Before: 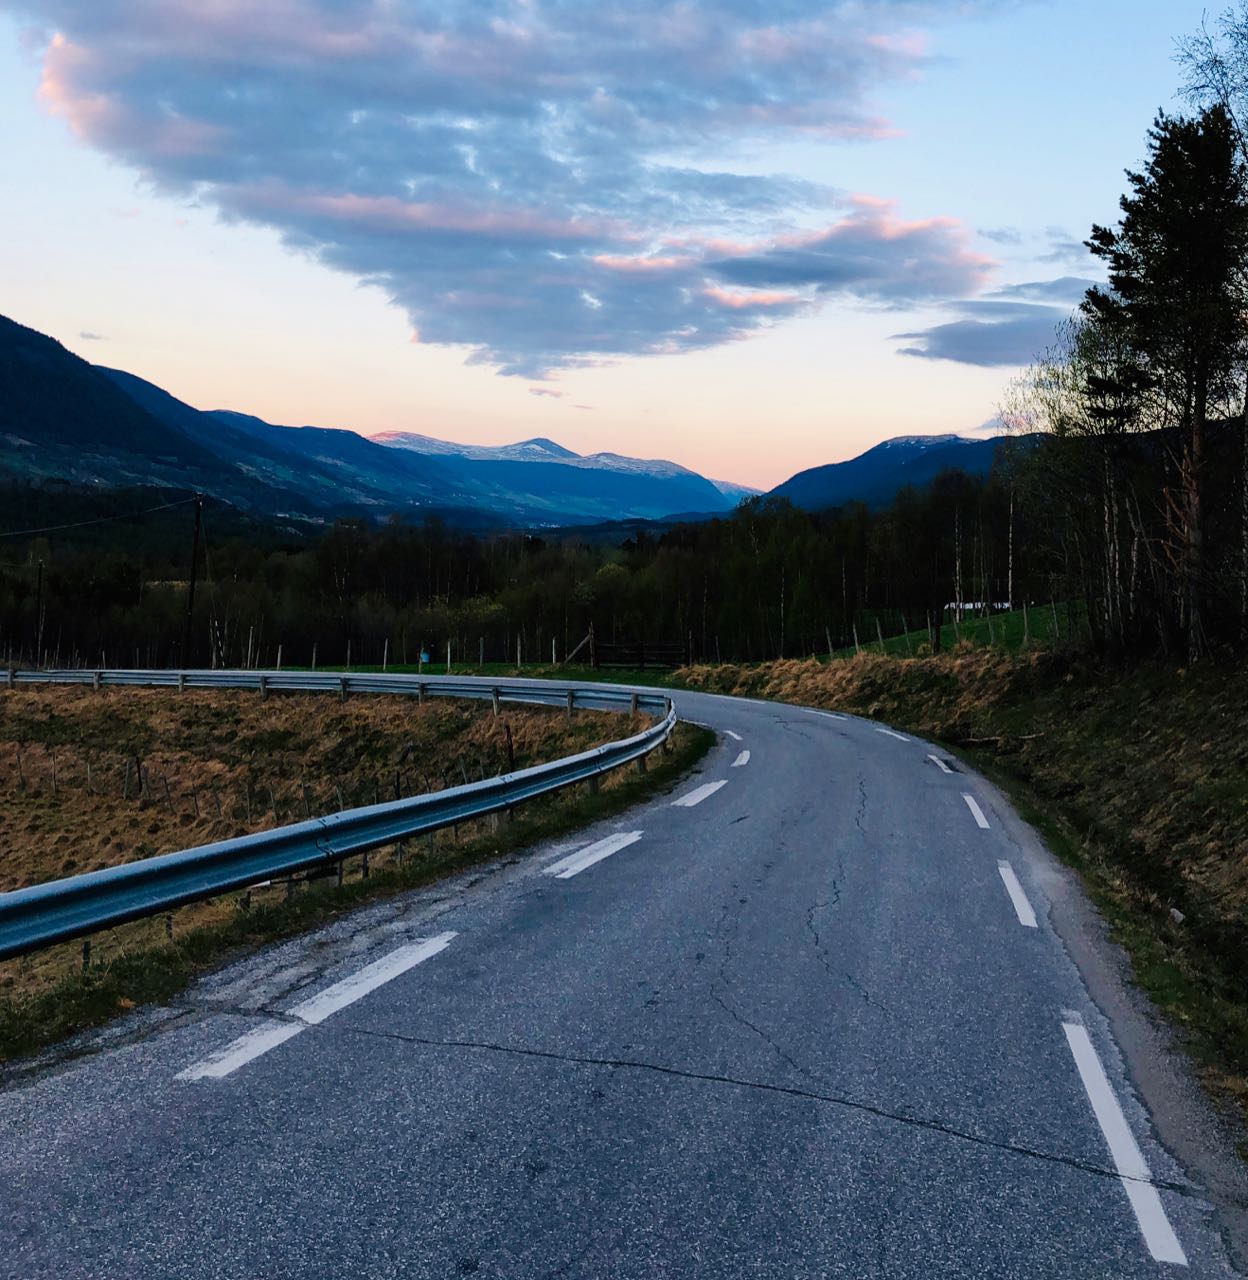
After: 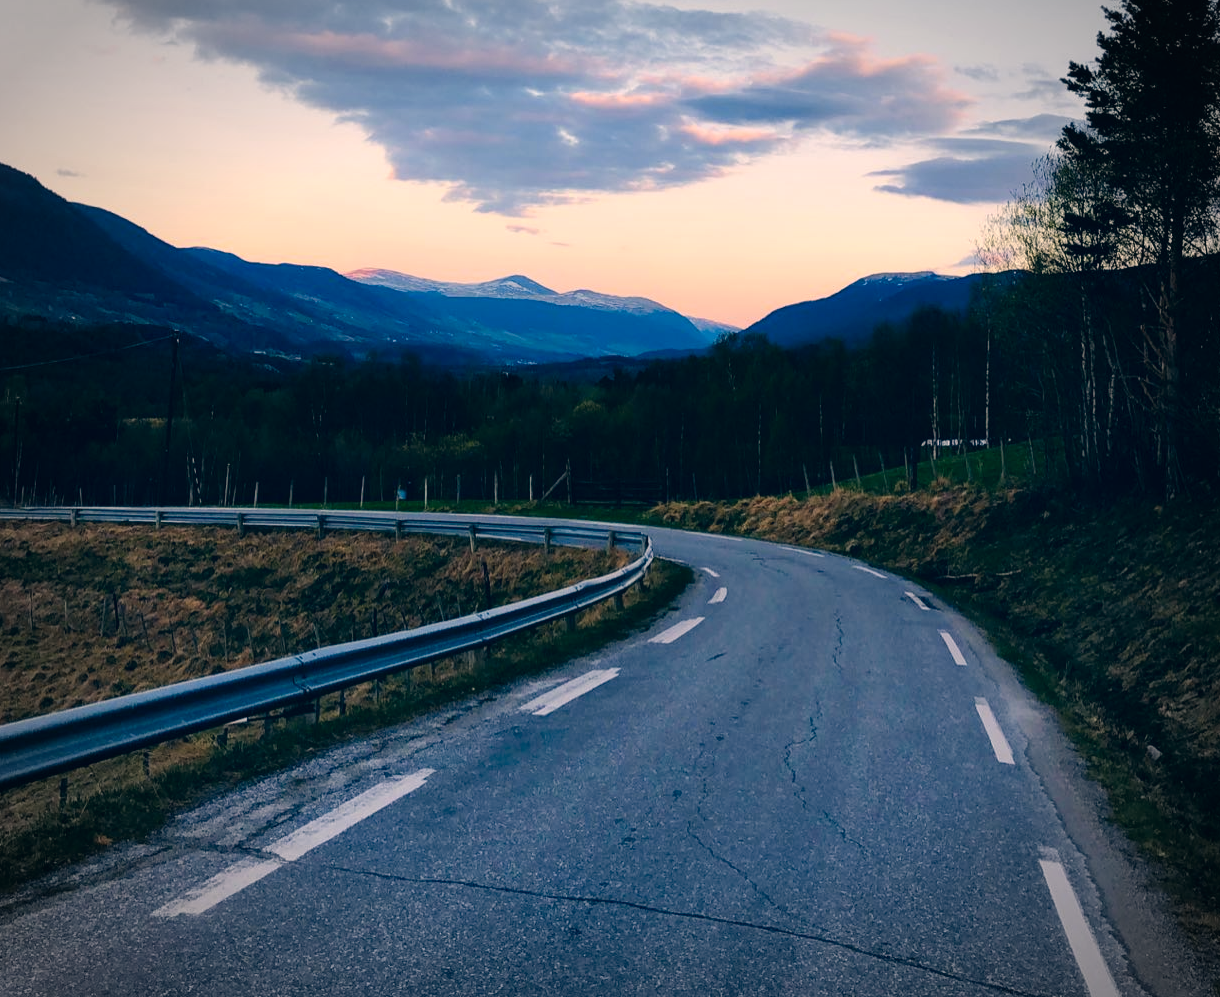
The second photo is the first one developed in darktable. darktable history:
exposure: exposure 0.026 EV, compensate highlight preservation false
vignetting: automatic ratio true, unbound false
color correction: highlights a* 10.34, highlights b* 14.33, shadows a* -9.88, shadows b* -14.83
crop and rotate: left 1.911%, top 12.777%, right 0.277%, bottom 9.257%
